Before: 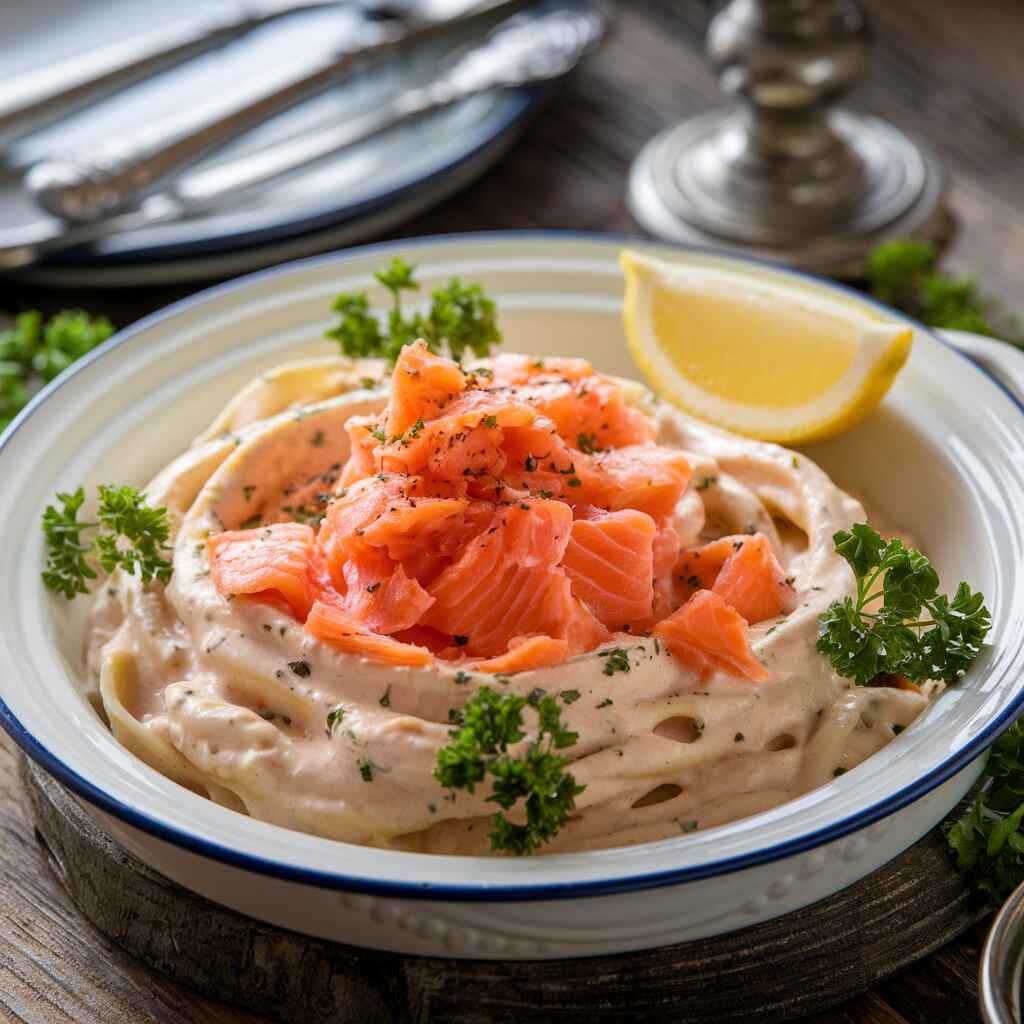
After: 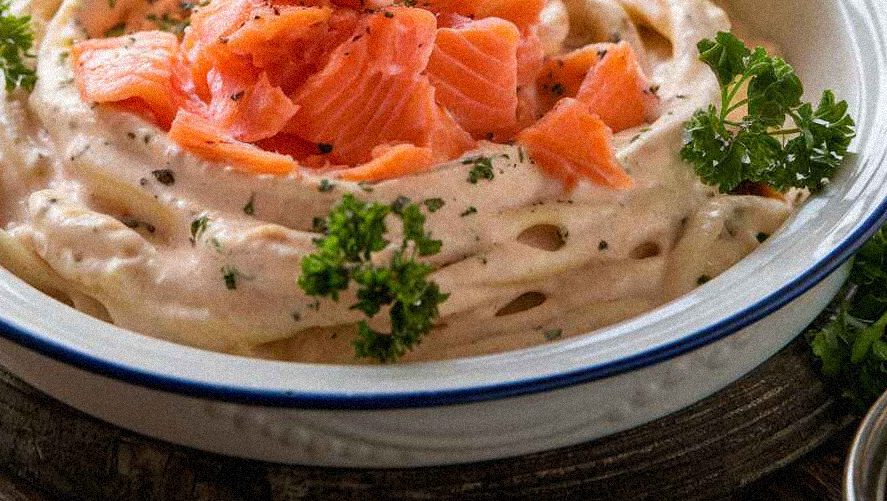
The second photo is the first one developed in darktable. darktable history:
crop and rotate: left 13.306%, top 48.129%, bottom 2.928%
grain: coarseness 9.38 ISO, strength 34.99%, mid-tones bias 0%
